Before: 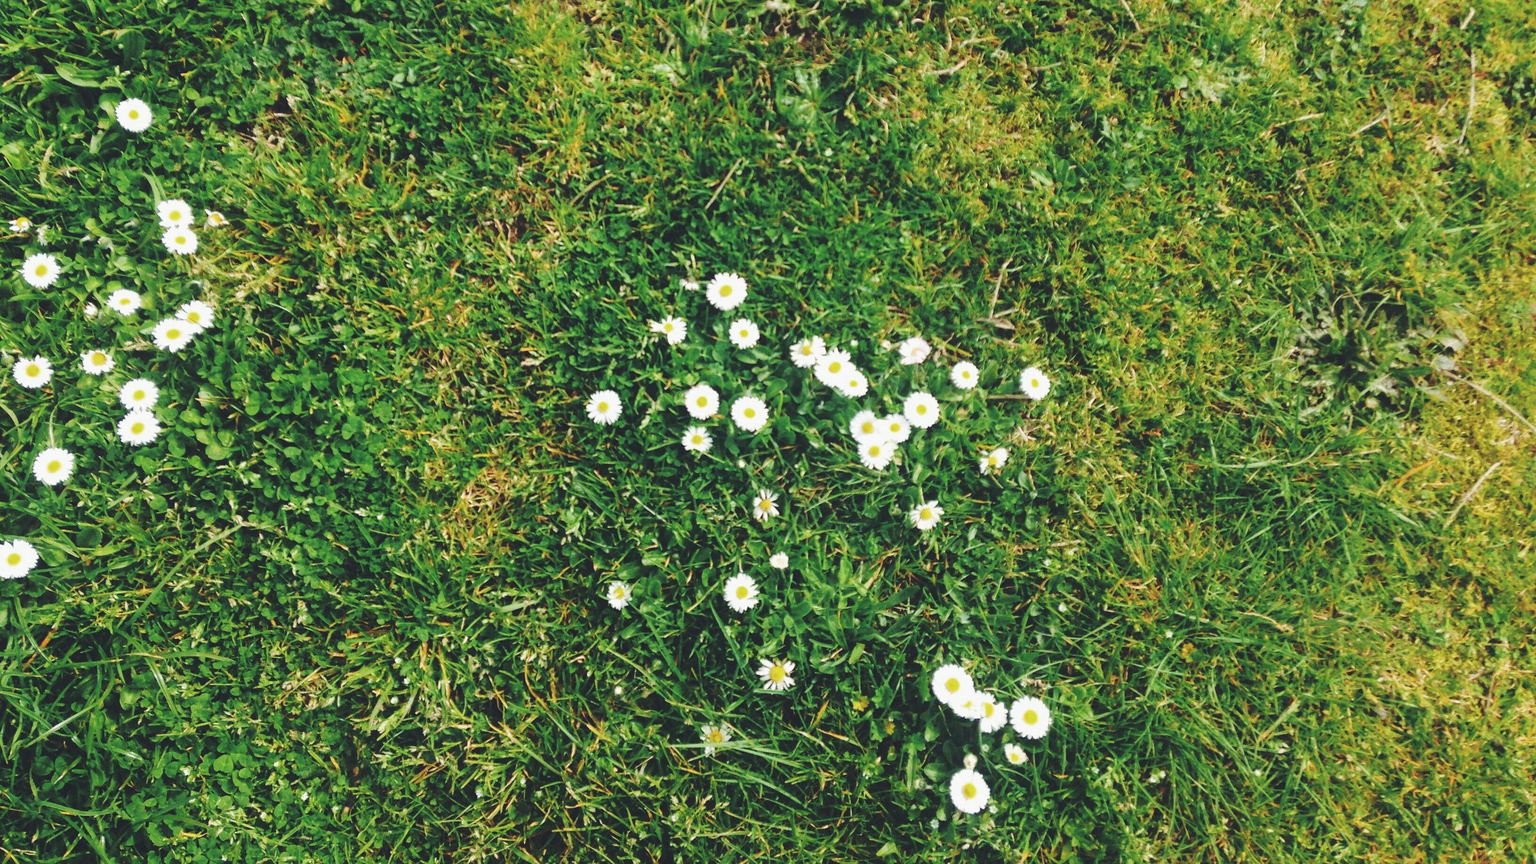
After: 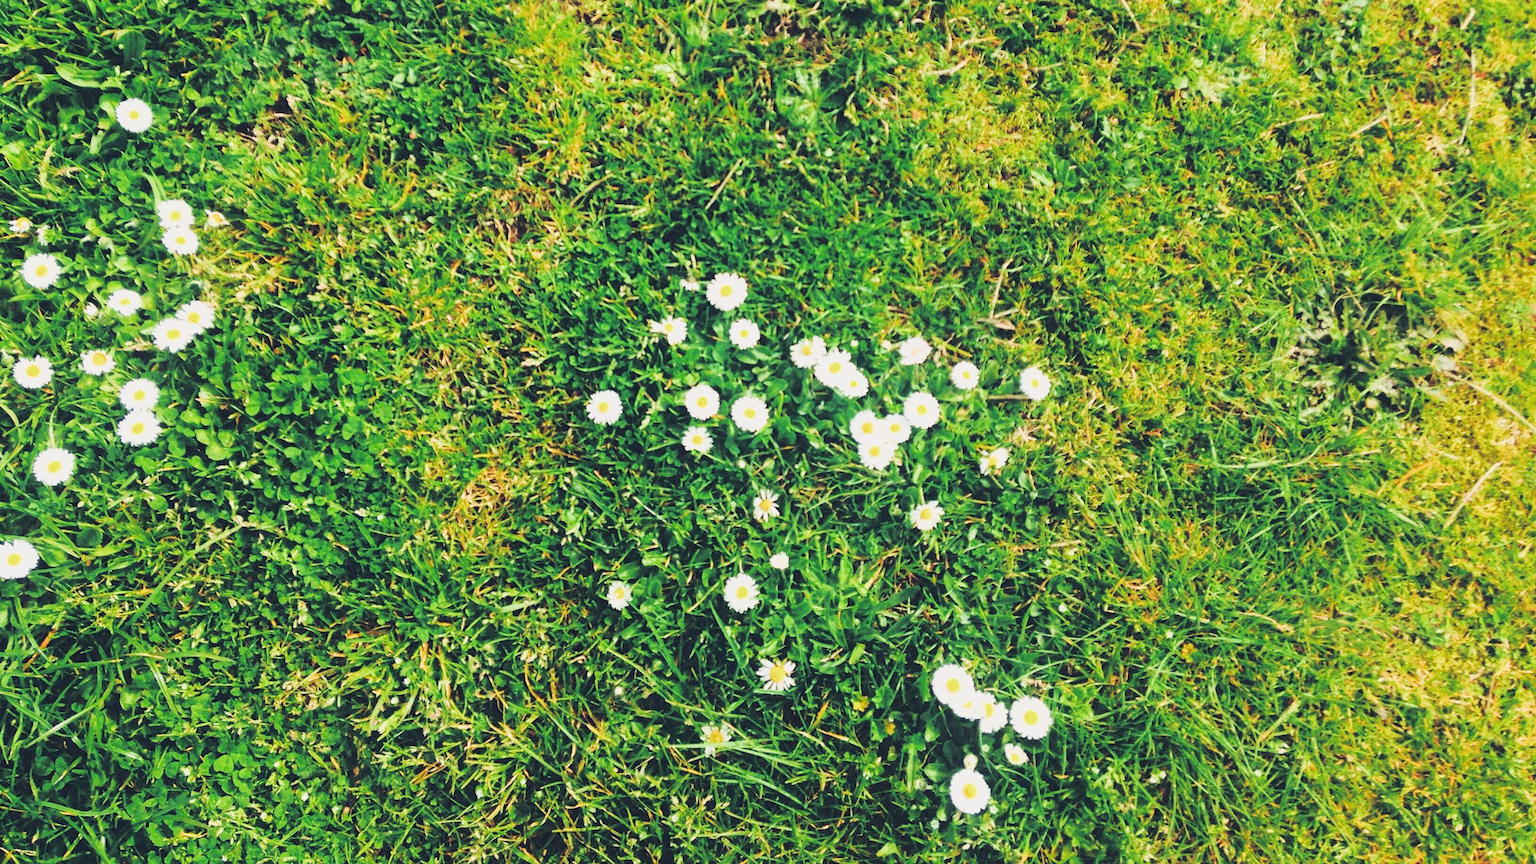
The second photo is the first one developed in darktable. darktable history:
color balance rgb: shadows lift › hue 87.51°, highlights gain › chroma 0.68%, highlights gain › hue 55.1°, global offset › chroma 0.13%, global offset › hue 253.66°, linear chroma grading › global chroma 0.5%, perceptual saturation grading › global saturation 16.38%
exposure: exposure 0.74 EV, compensate highlight preservation false
filmic rgb: black relative exposure -7.75 EV, white relative exposure 4.4 EV, threshold 3 EV, hardness 3.76, latitude 50%, contrast 1.1, color science v5 (2021), contrast in shadows safe, contrast in highlights safe, enable highlight reconstruction true
